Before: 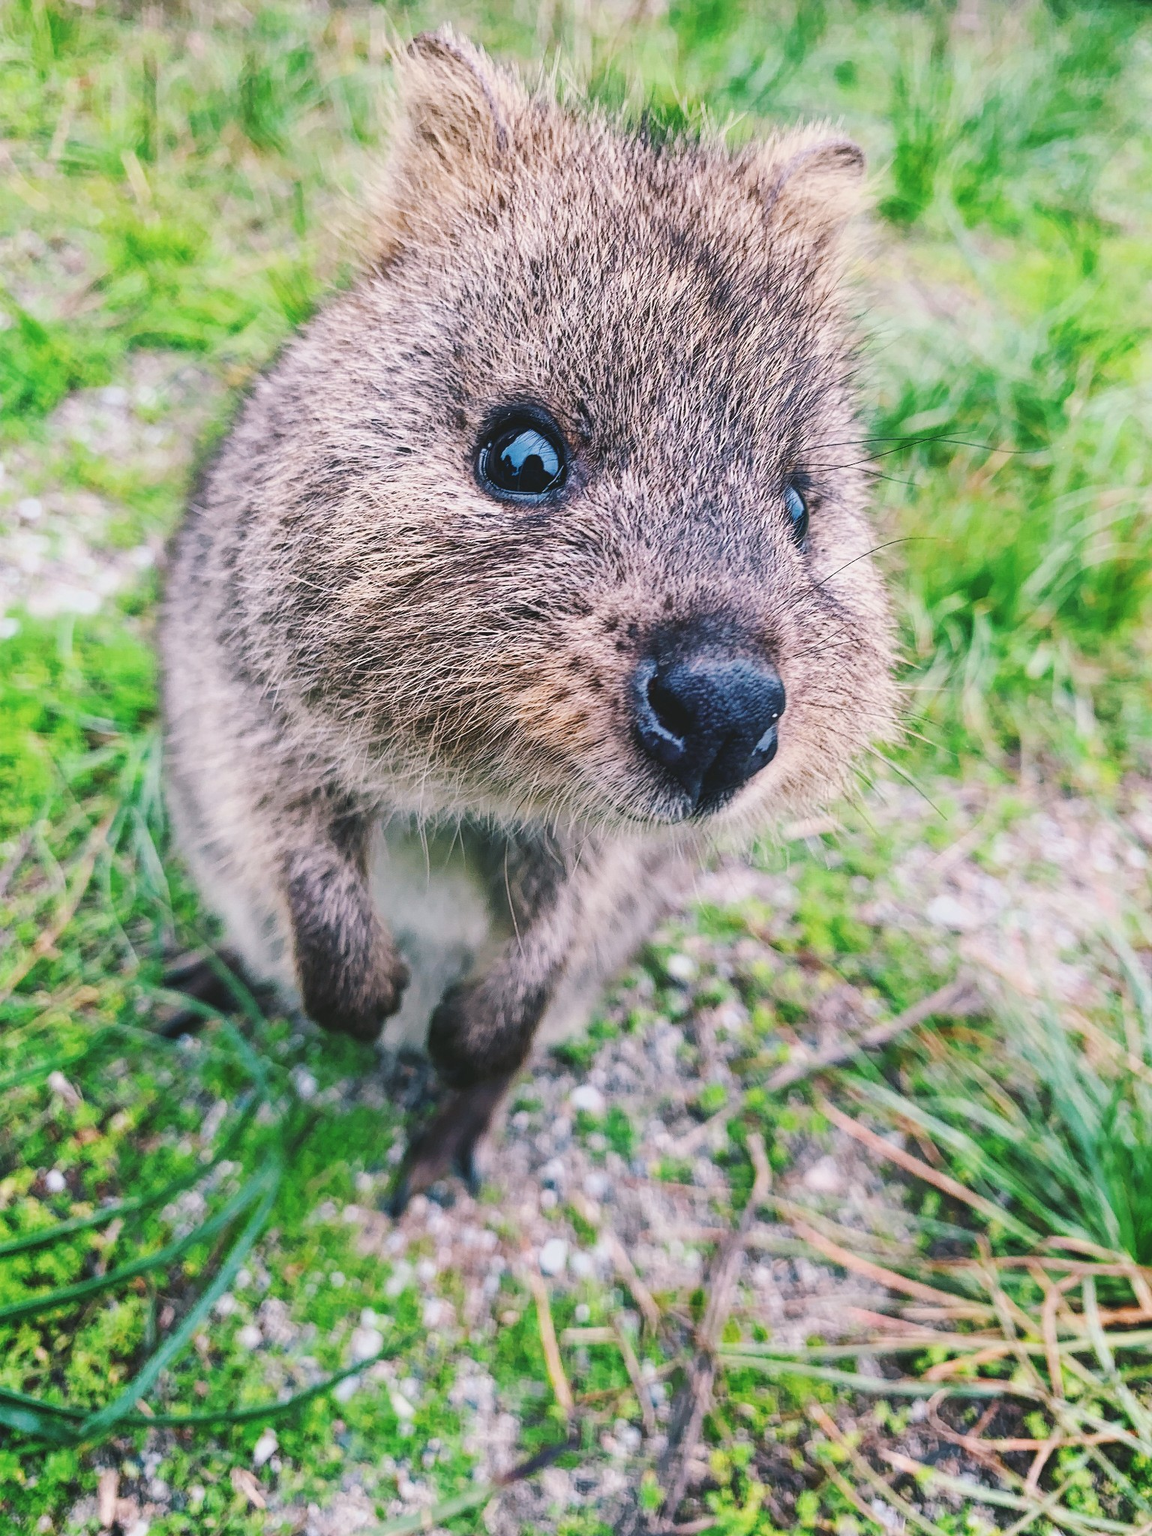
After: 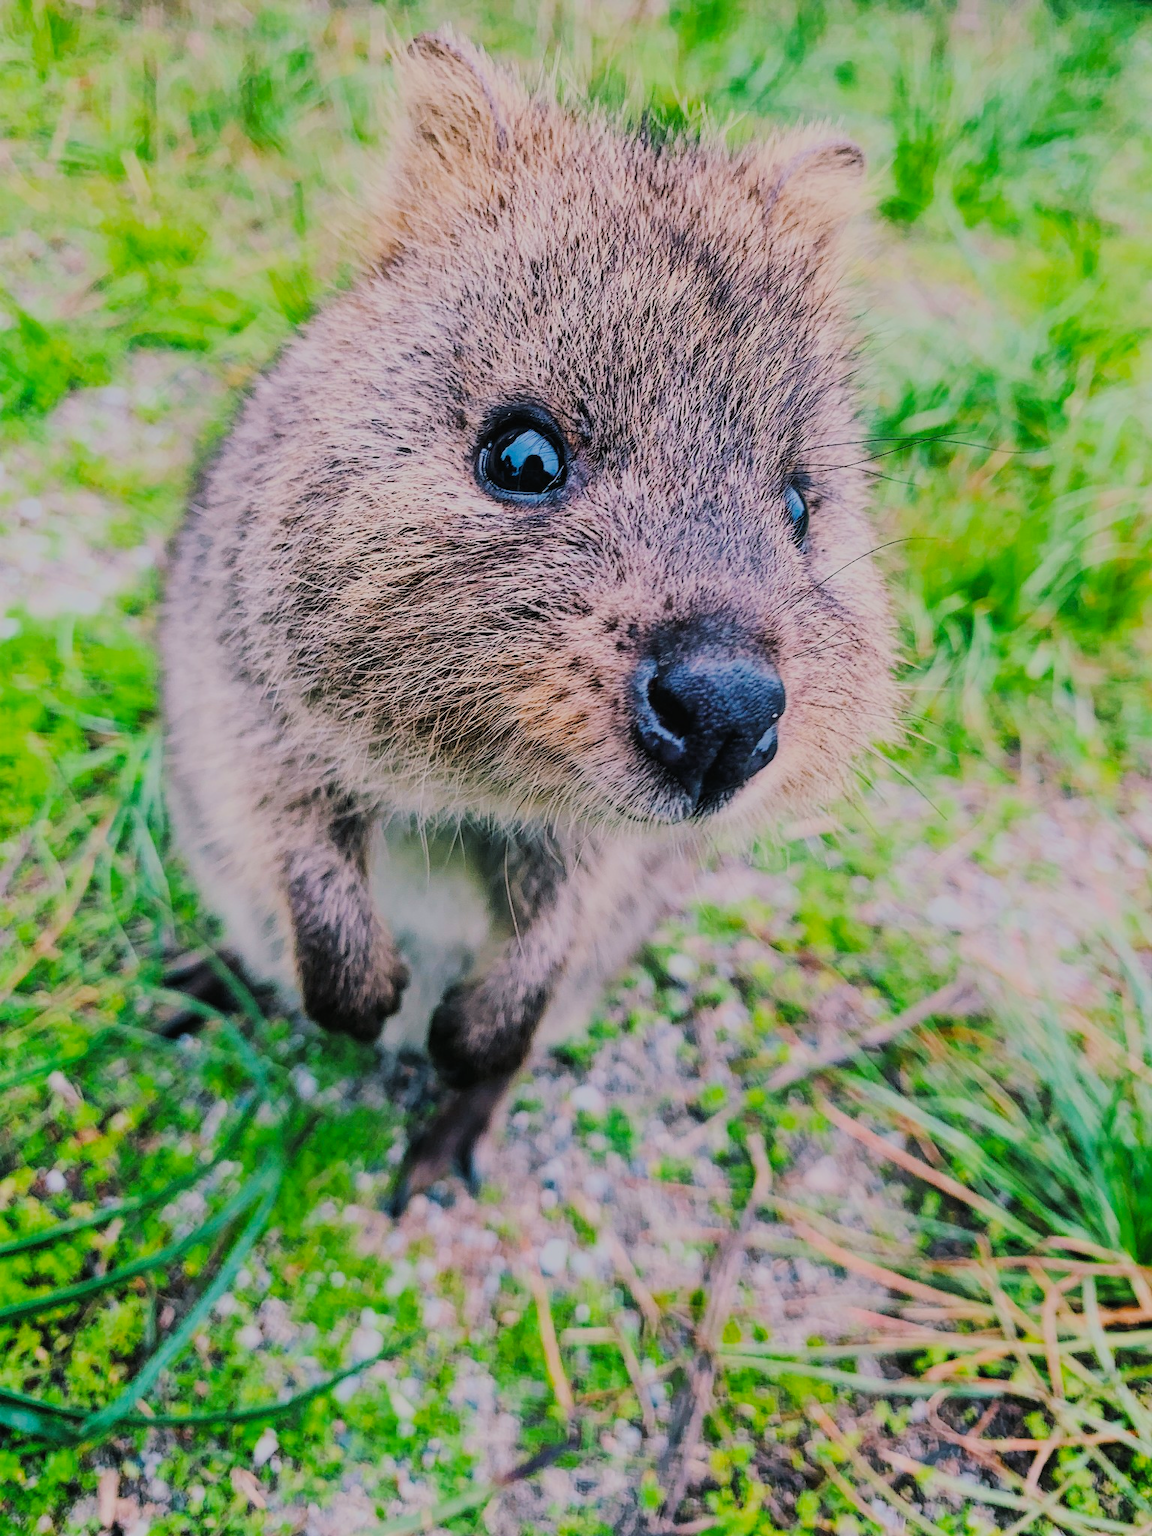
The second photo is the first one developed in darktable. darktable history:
filmic rgb: black relative exposure -6.15 EV, white relative exposure 6.96 EV, hardness 2.23, color science v6 (2022)
color balance rgb: perceptual saturation grading › global saturation 20%, global vibrance 20%
